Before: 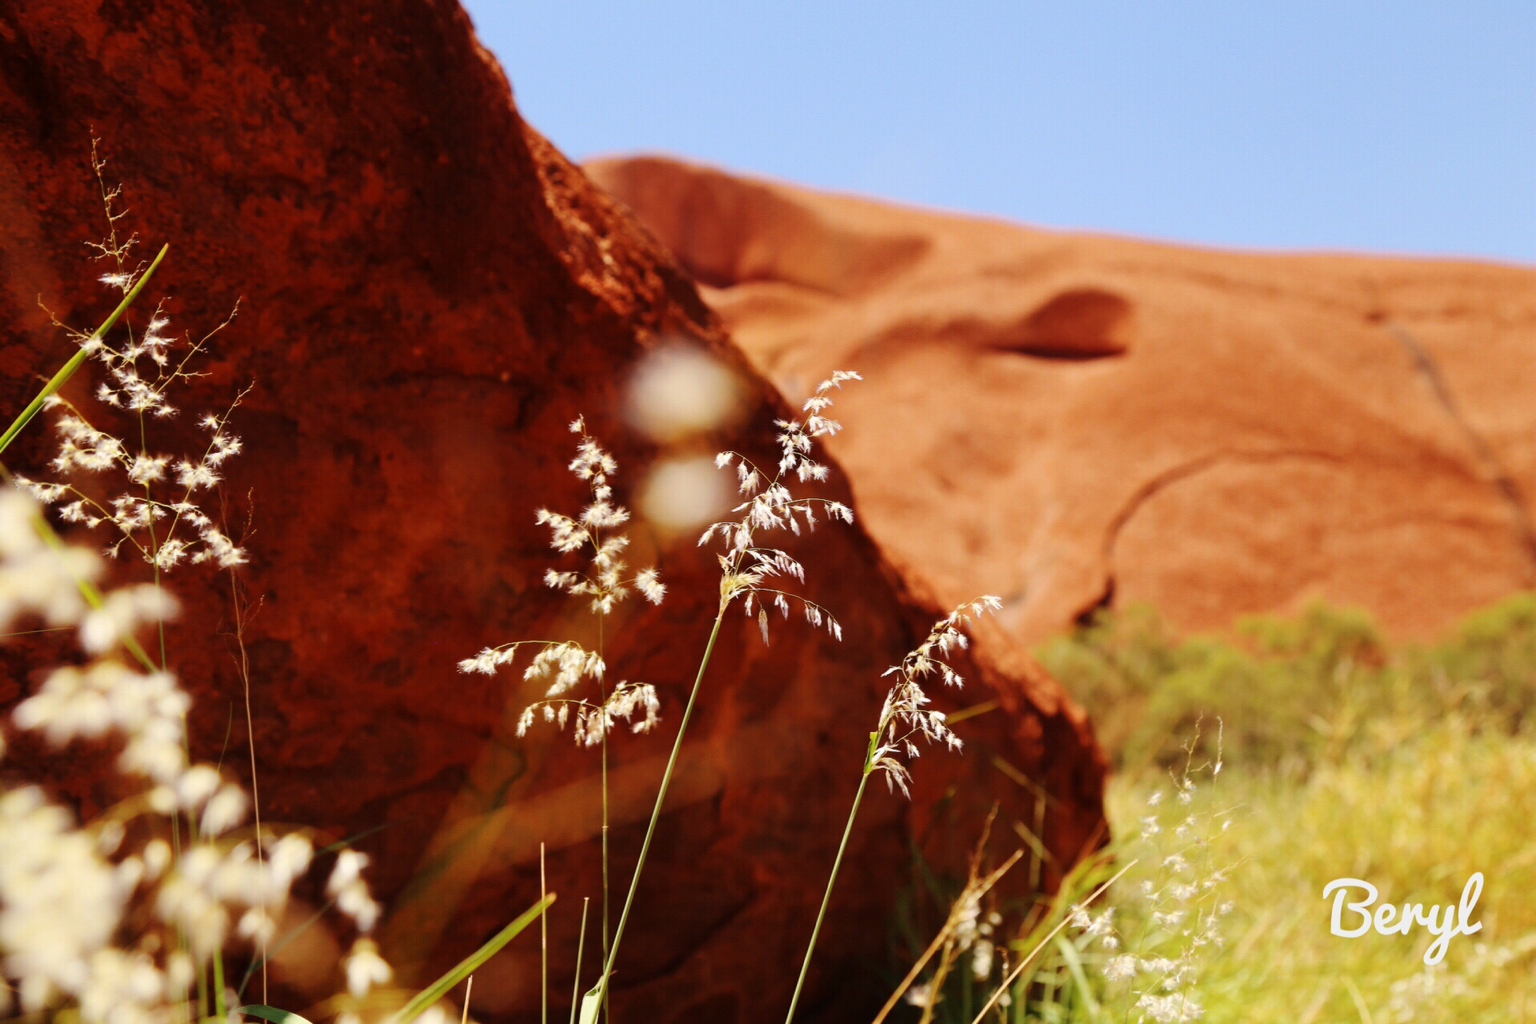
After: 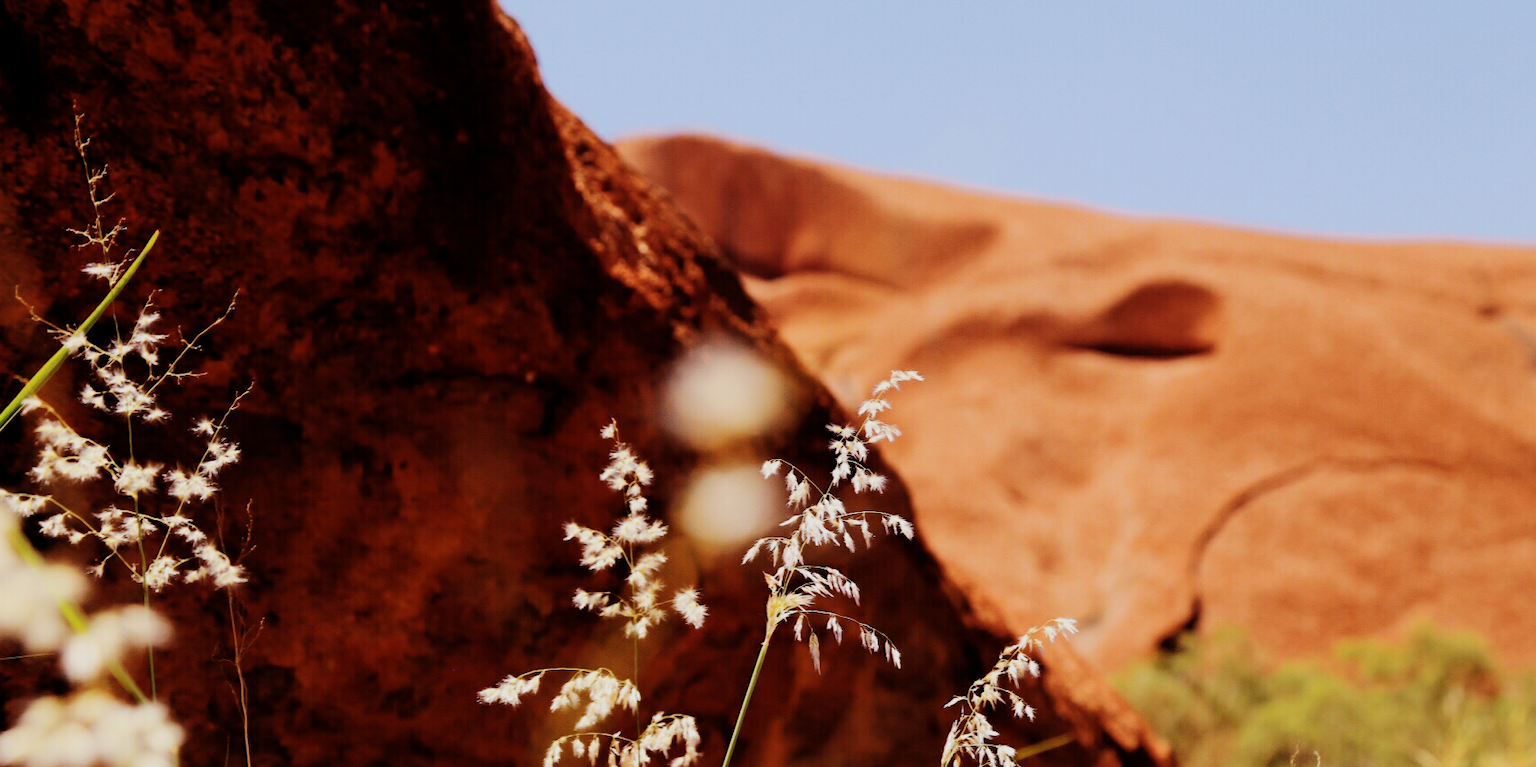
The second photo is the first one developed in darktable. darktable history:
crop: left 1.592%, top 3.407%, right 7.609%, bottom 28.51%
filmic rgb: black relative exposure -5.06 EV, white relative exposure 3.98 EV, hardness 2.88, contrast 1.298, highlights saturation mix -29.72%
